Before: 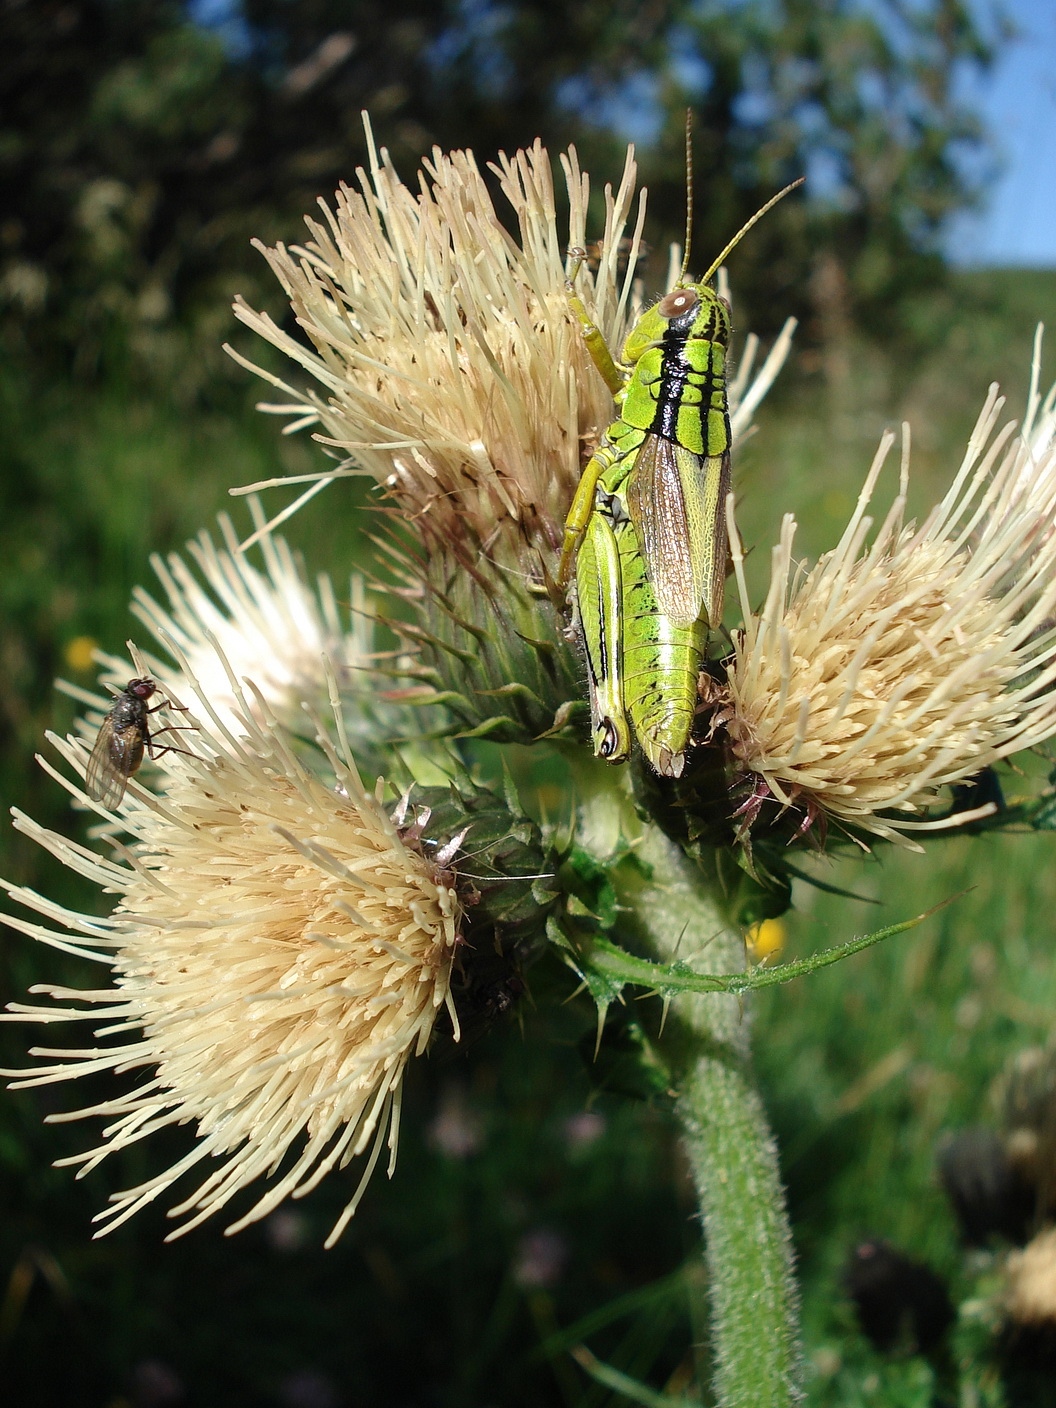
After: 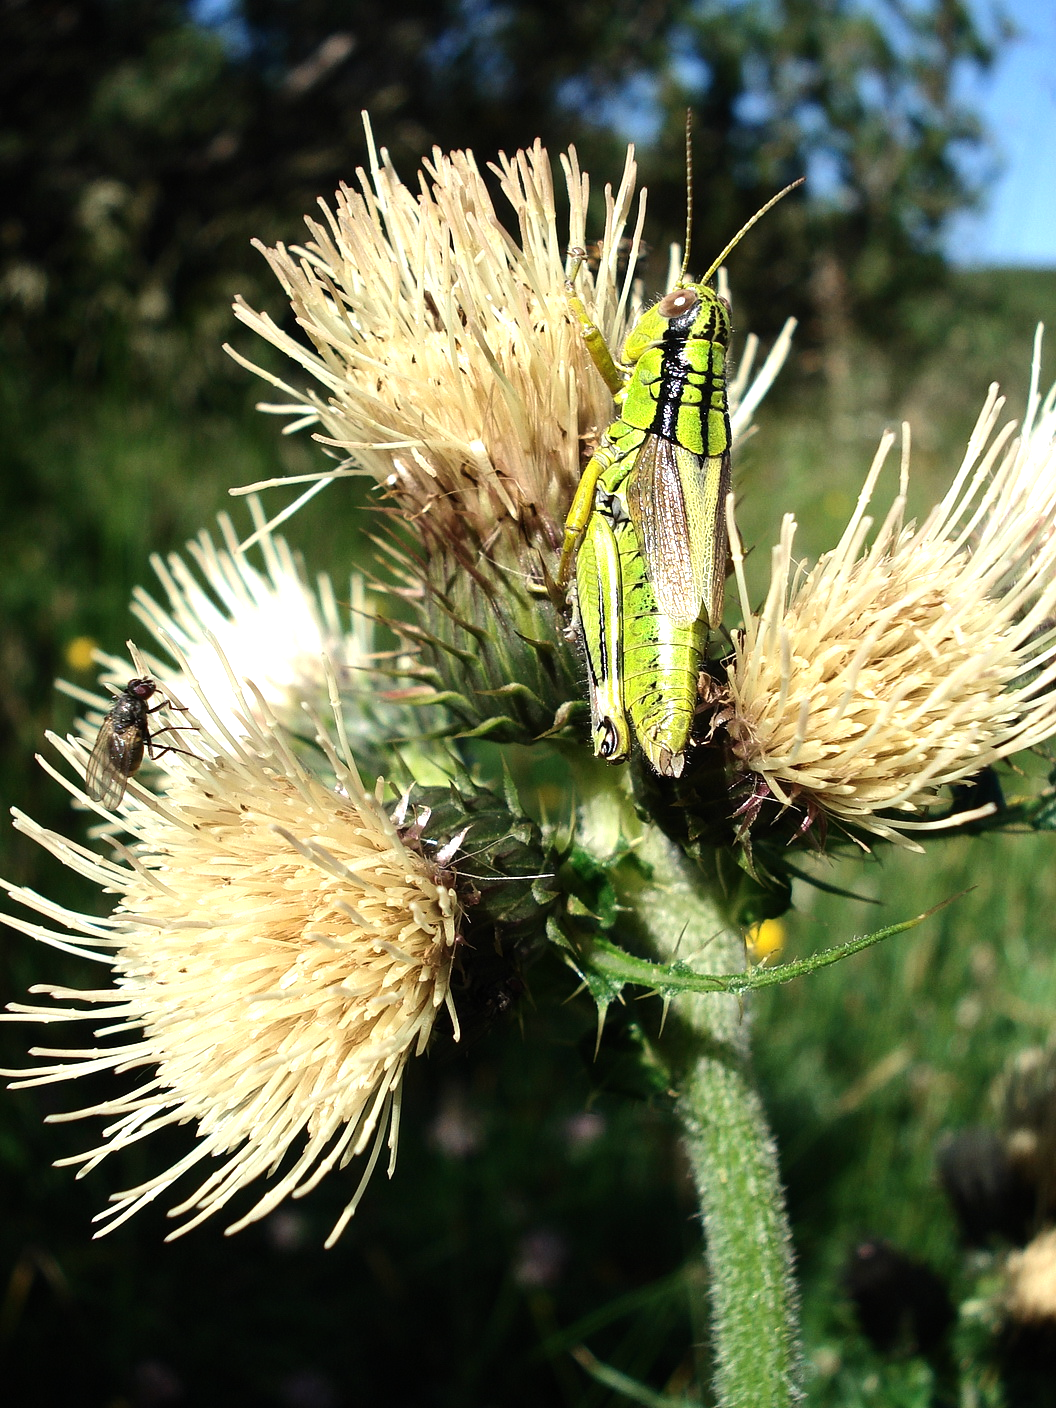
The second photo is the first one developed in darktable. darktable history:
tone equalizer: -8 EV -0.725 EV, -7 EV -0.728 EV, -6 EV -0.561 EV, -5 EV -0.374 EV, -3 EV 0.397 EV, -2 EV 0.6 EV, -1 EV 0.698 EV, +0 EV 0.779 EV, edges refinement/feathering 500, mask exposure compensation -1.57 EV, preserve details no
